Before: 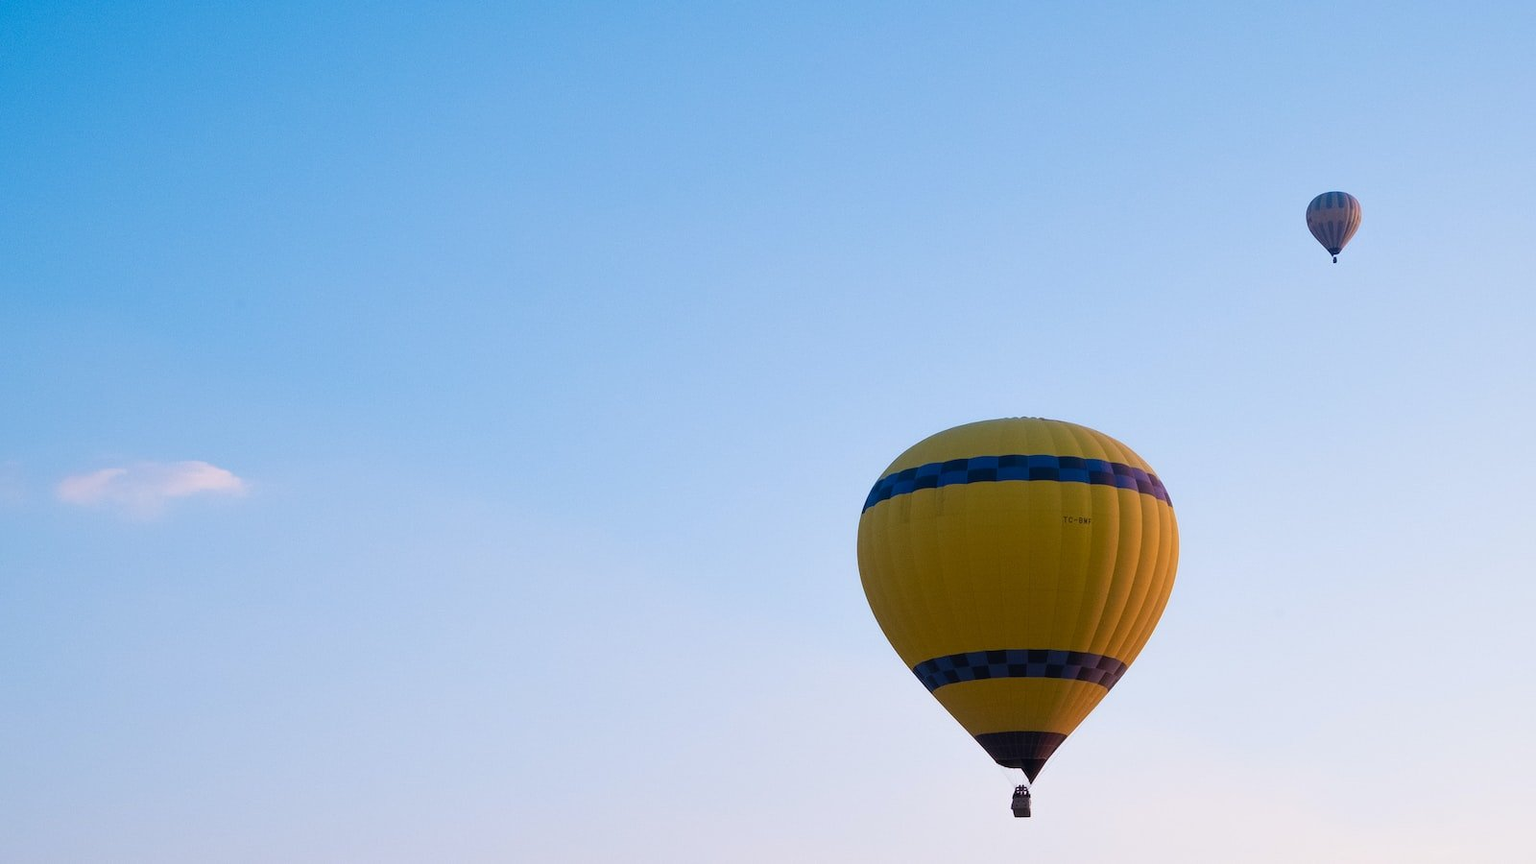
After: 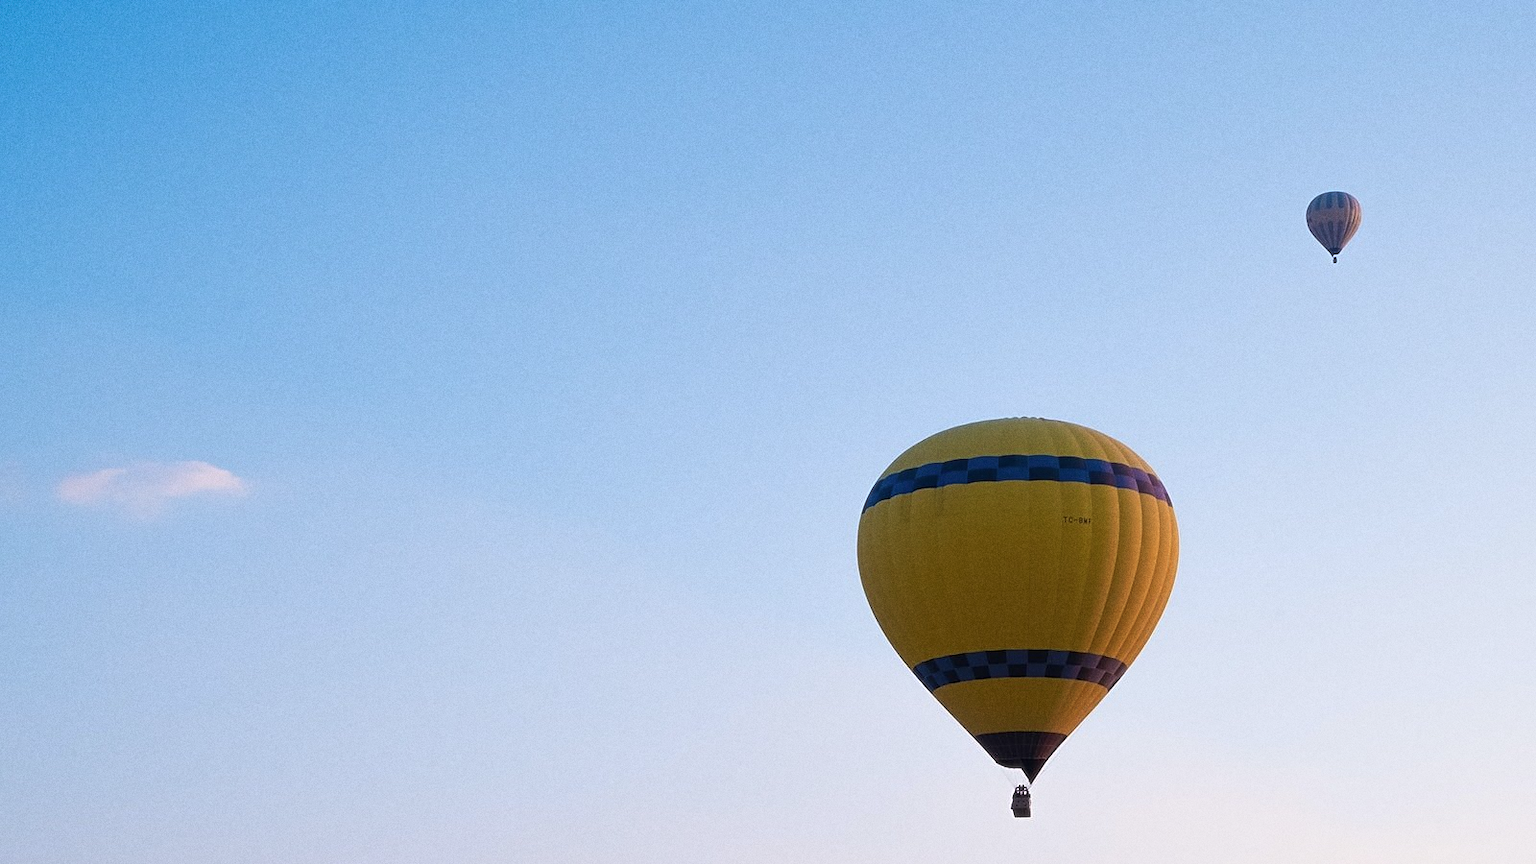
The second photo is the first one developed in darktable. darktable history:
soften: size 10%, saturation 50%, brightness 0.2 EV, mix 10%
grain: coarseness 0.09 ISO
sharpen: on, module defaults
